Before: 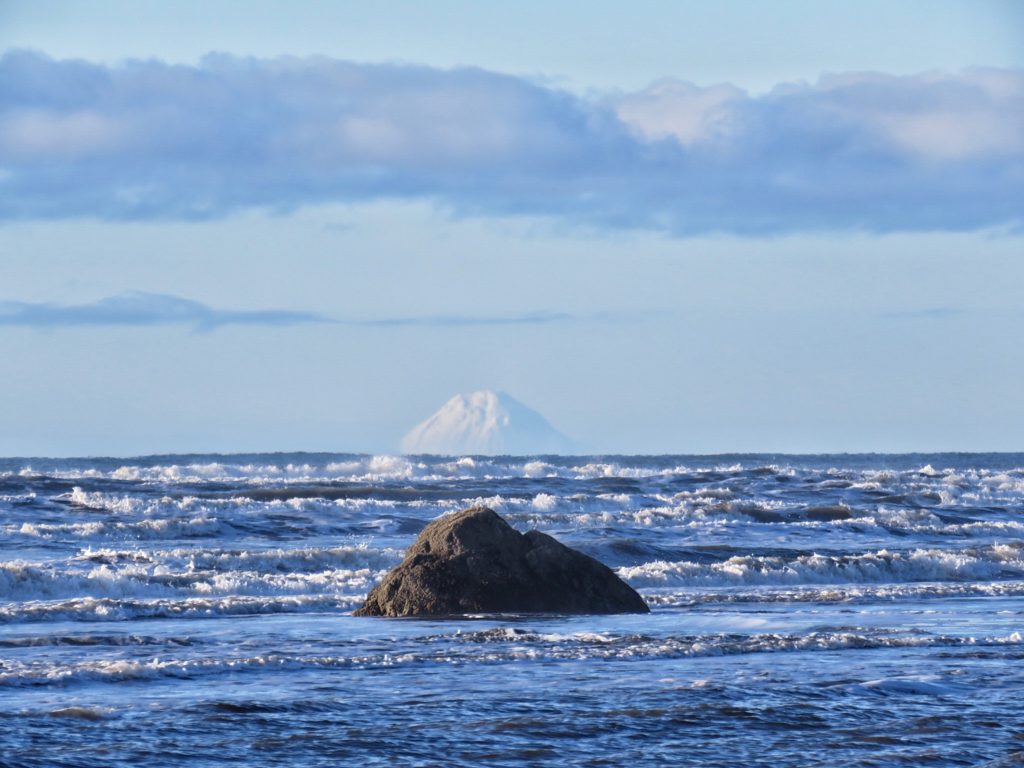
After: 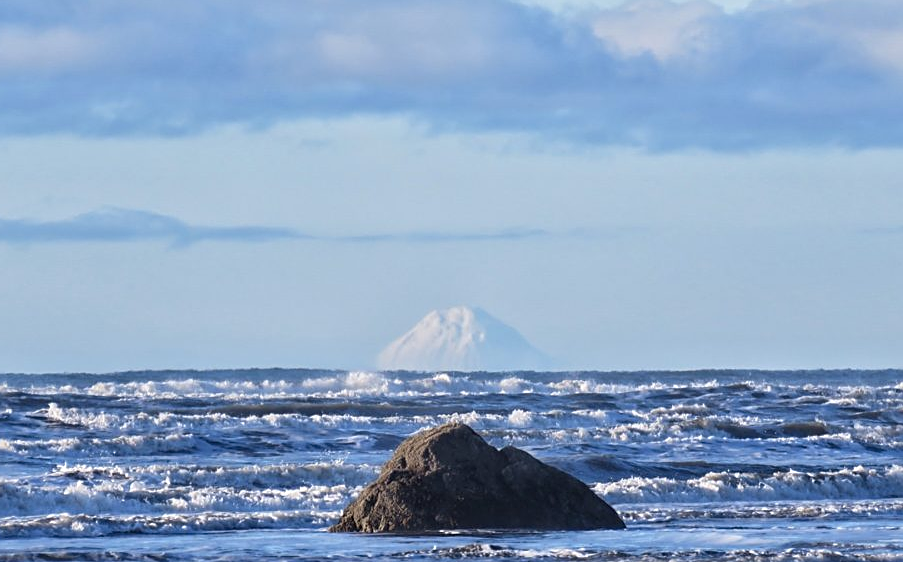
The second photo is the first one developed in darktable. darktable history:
exposure: compensate highlight preservation false
sharpen: on, module defaults
crop and rotate: left 2.356%, top 10.997%, right 9.408%, bottom 15.813%
